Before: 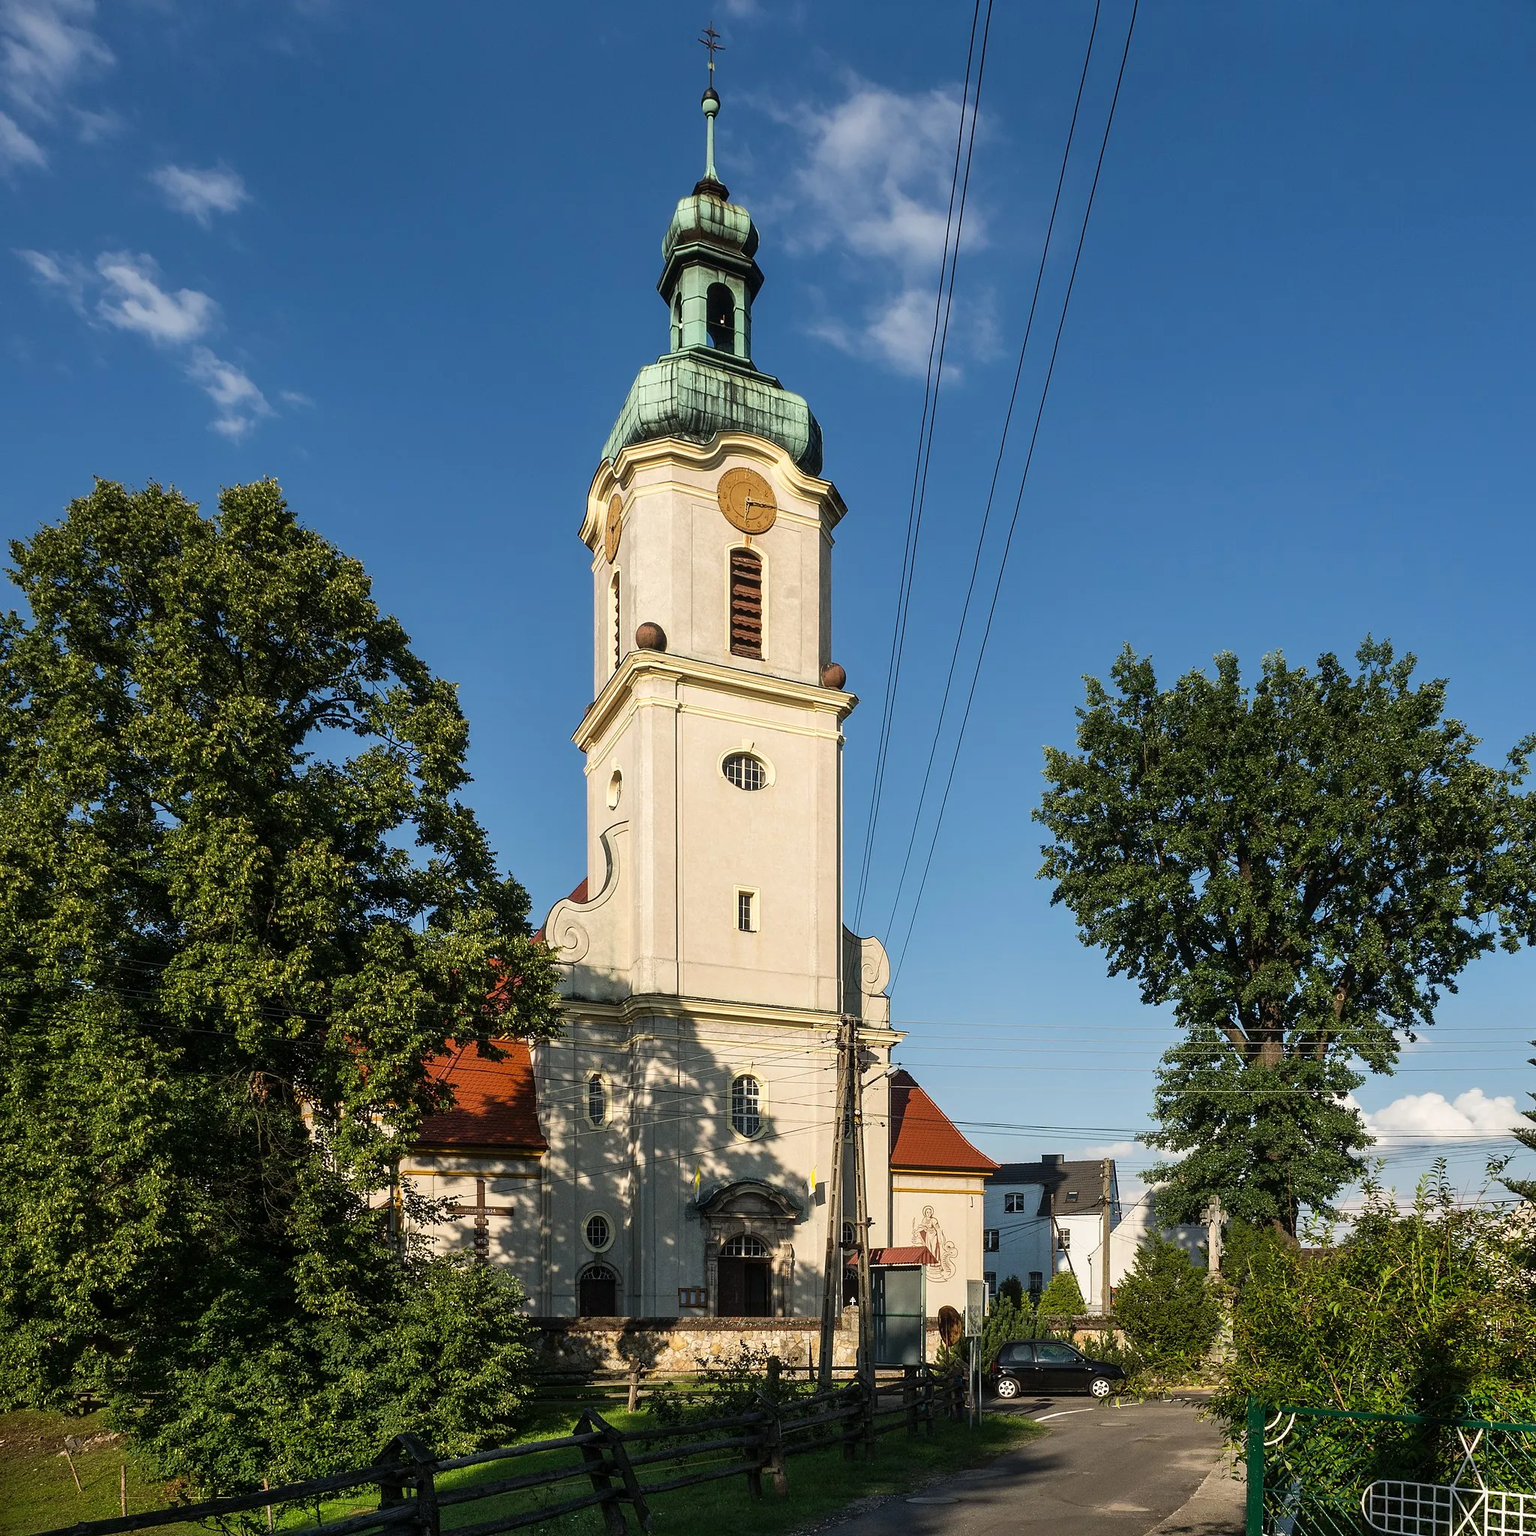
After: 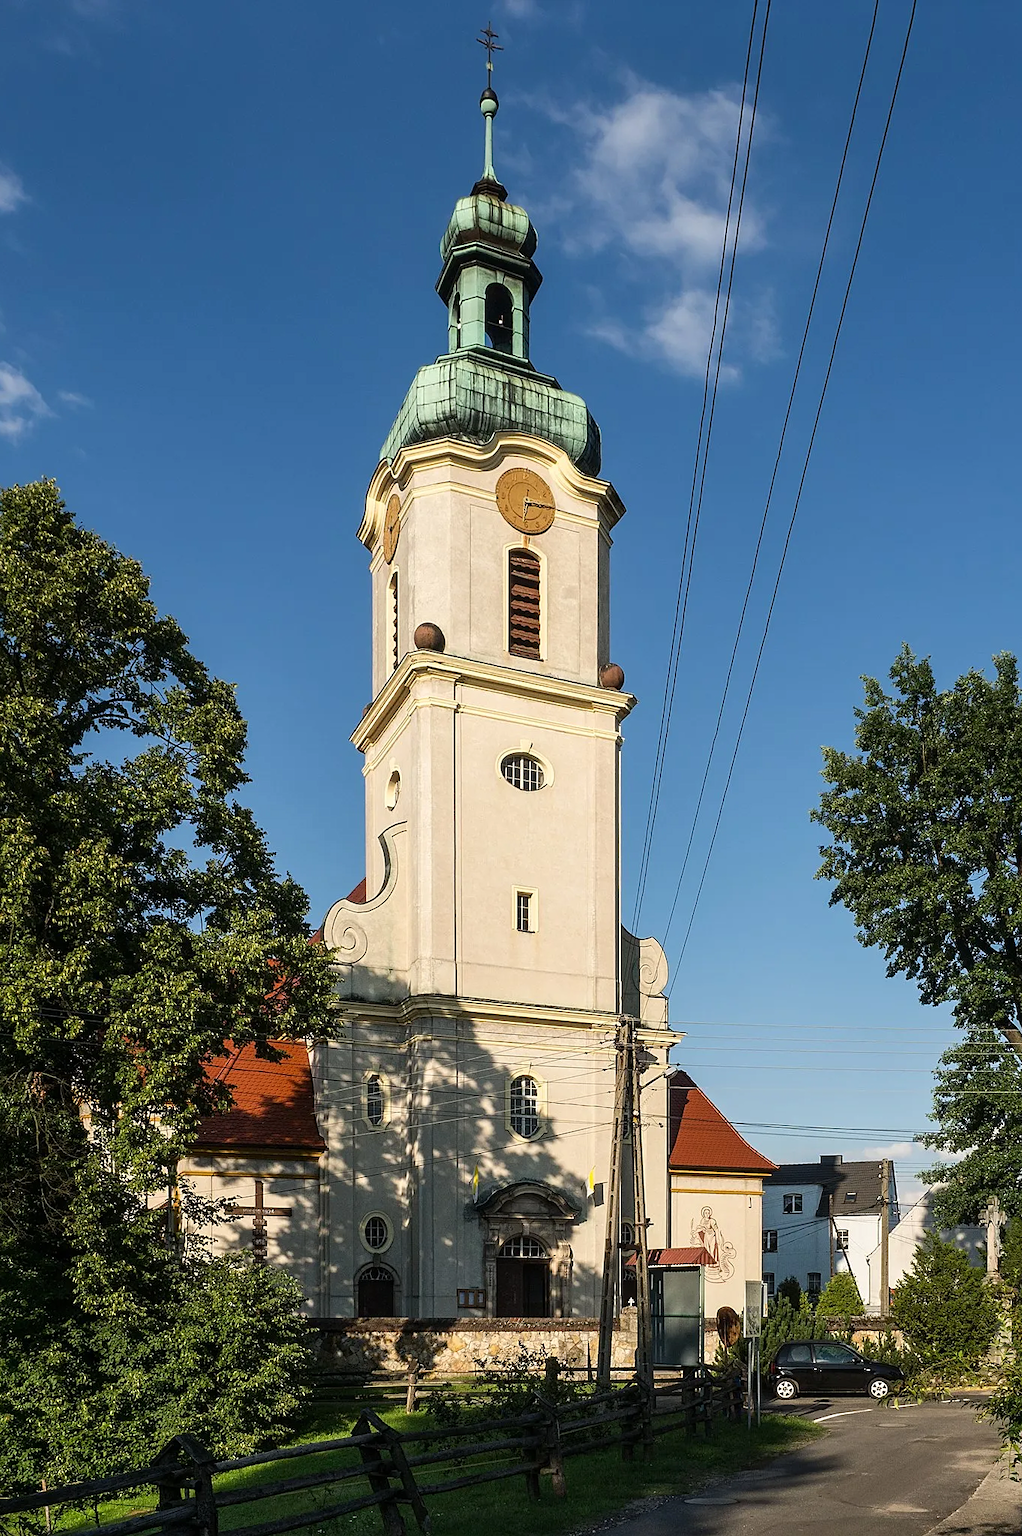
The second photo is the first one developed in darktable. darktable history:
sharpen: amount 0.202
contrast brightness saturation: contrast 0.049
crop and rotate: left 14.498%, right 18.919%
